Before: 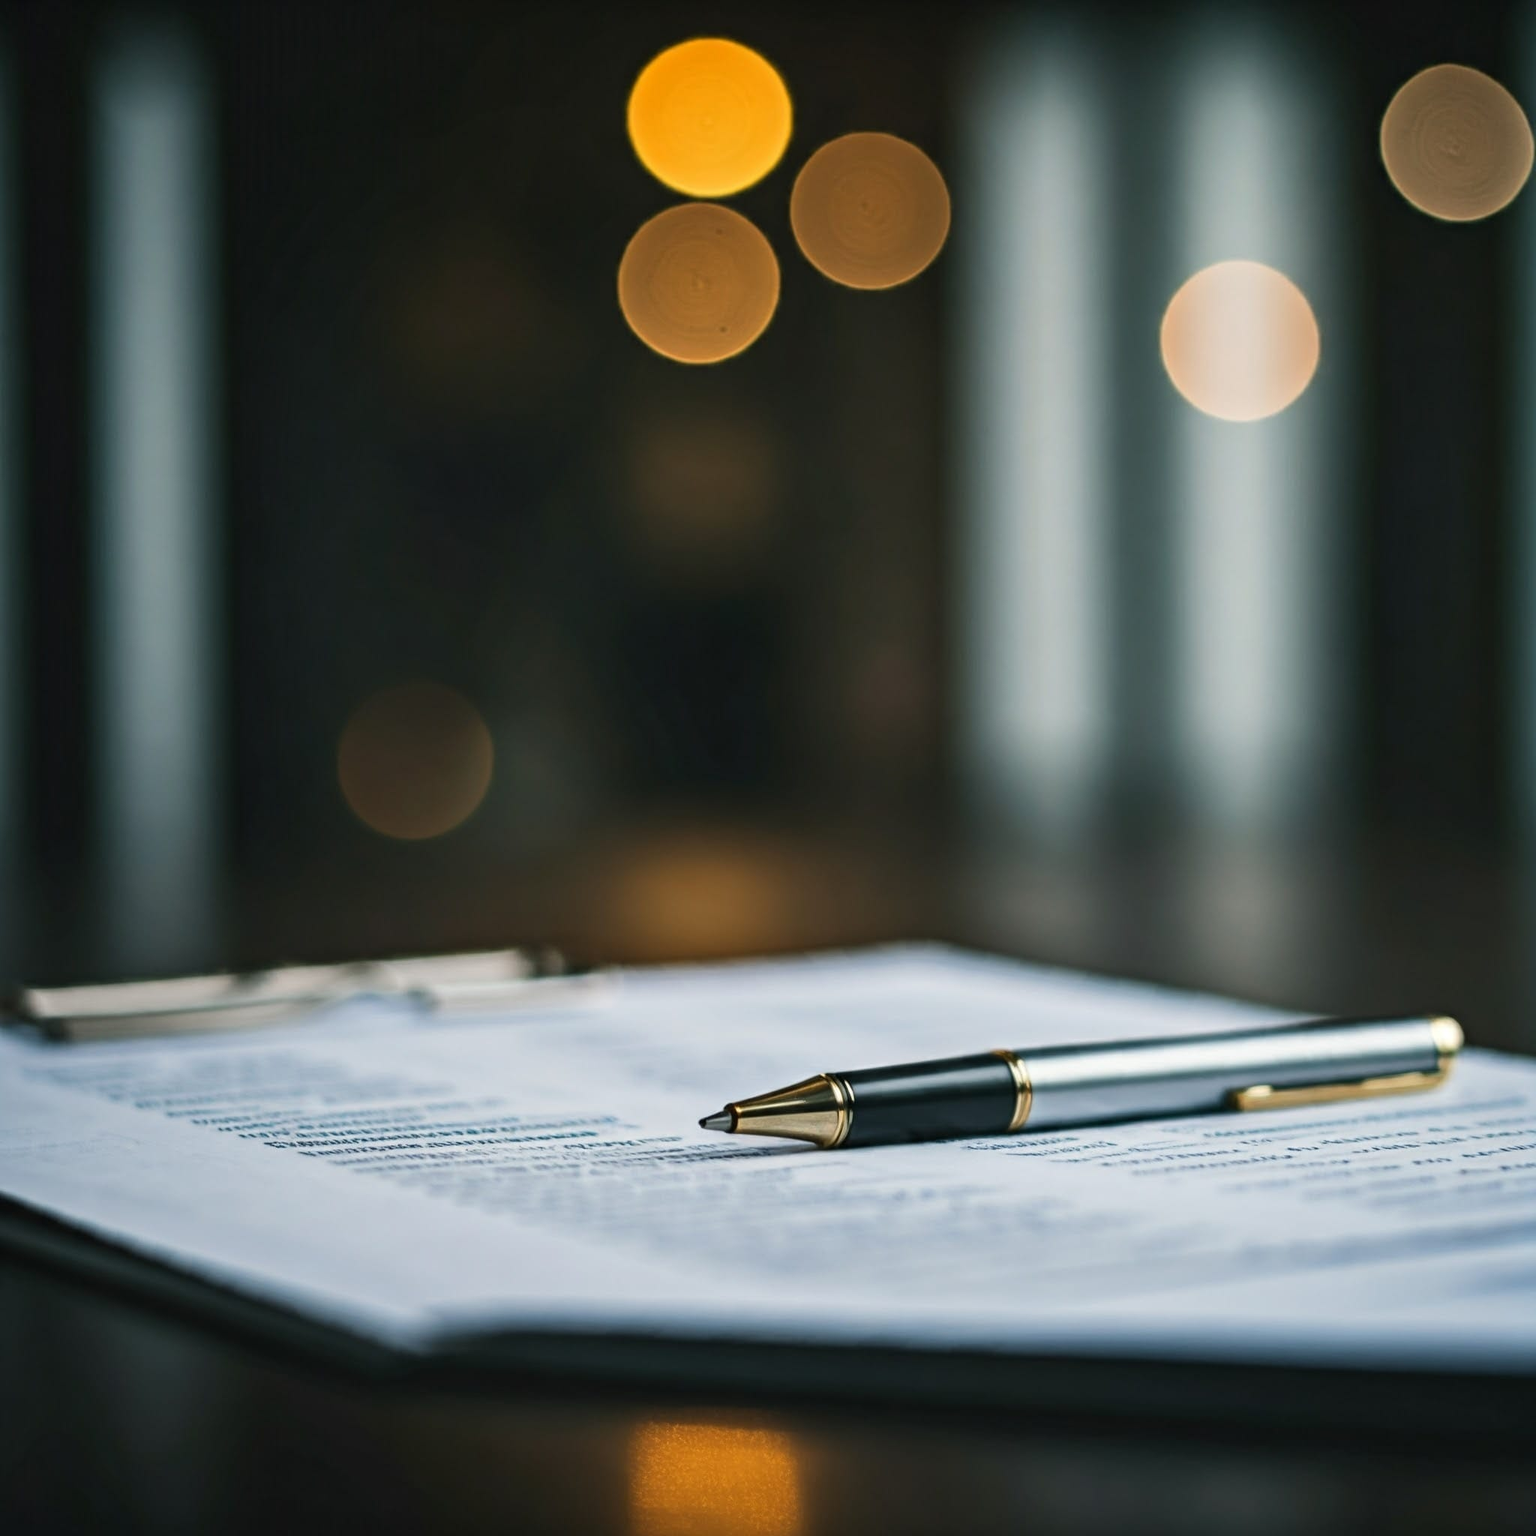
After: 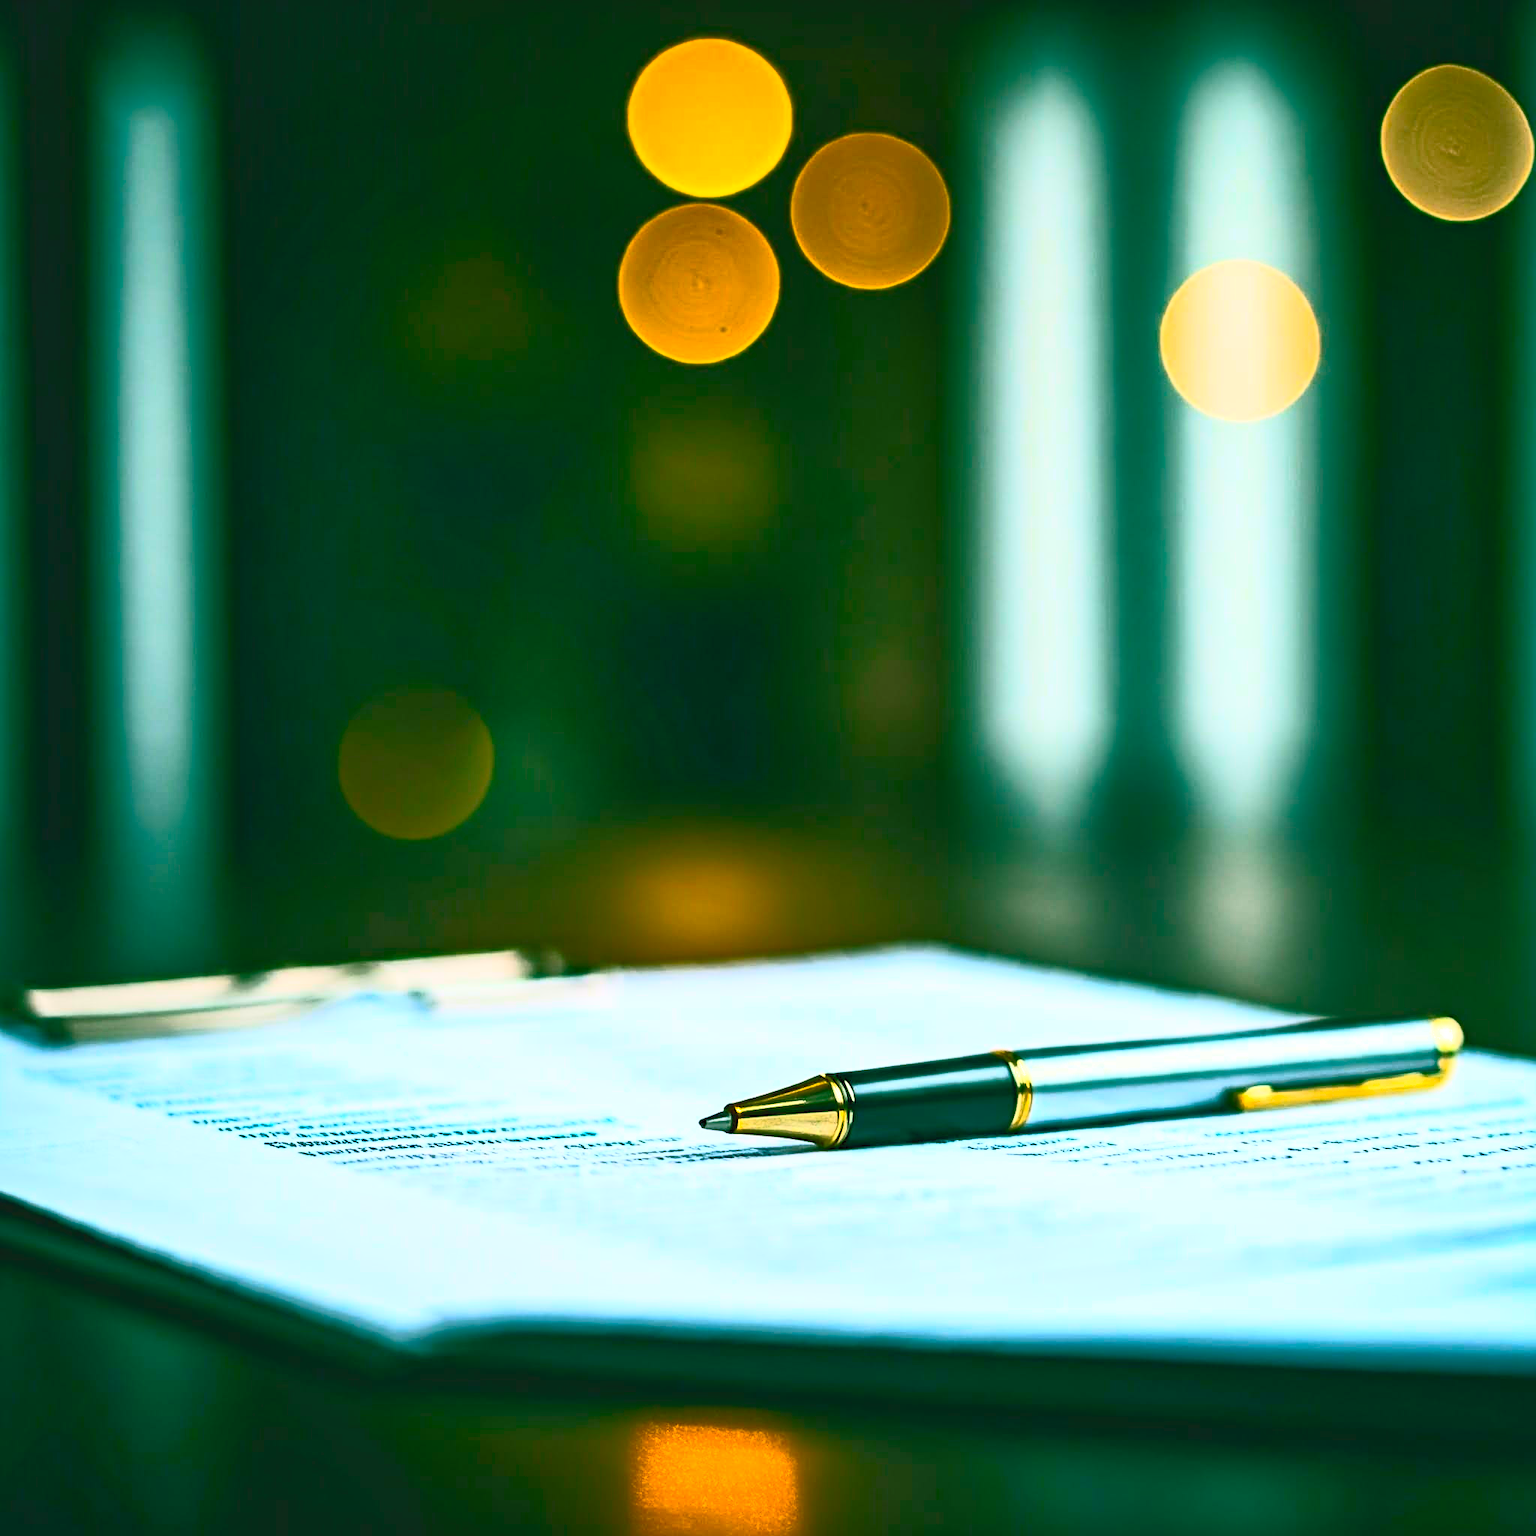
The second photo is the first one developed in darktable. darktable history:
sharpen: on, module defaults
color balance rgb: shadows lift › chroma 11.731%, shadows lift › hue 133.17°, perceptual saturation grading › global saturation 31.189%
shadows and highlights: on, module defaults
tone equalizer: -7 EV 0.117 EV
contrast brightness saturation: contrast 0.811, brightness 0.588, saturation 0.604
